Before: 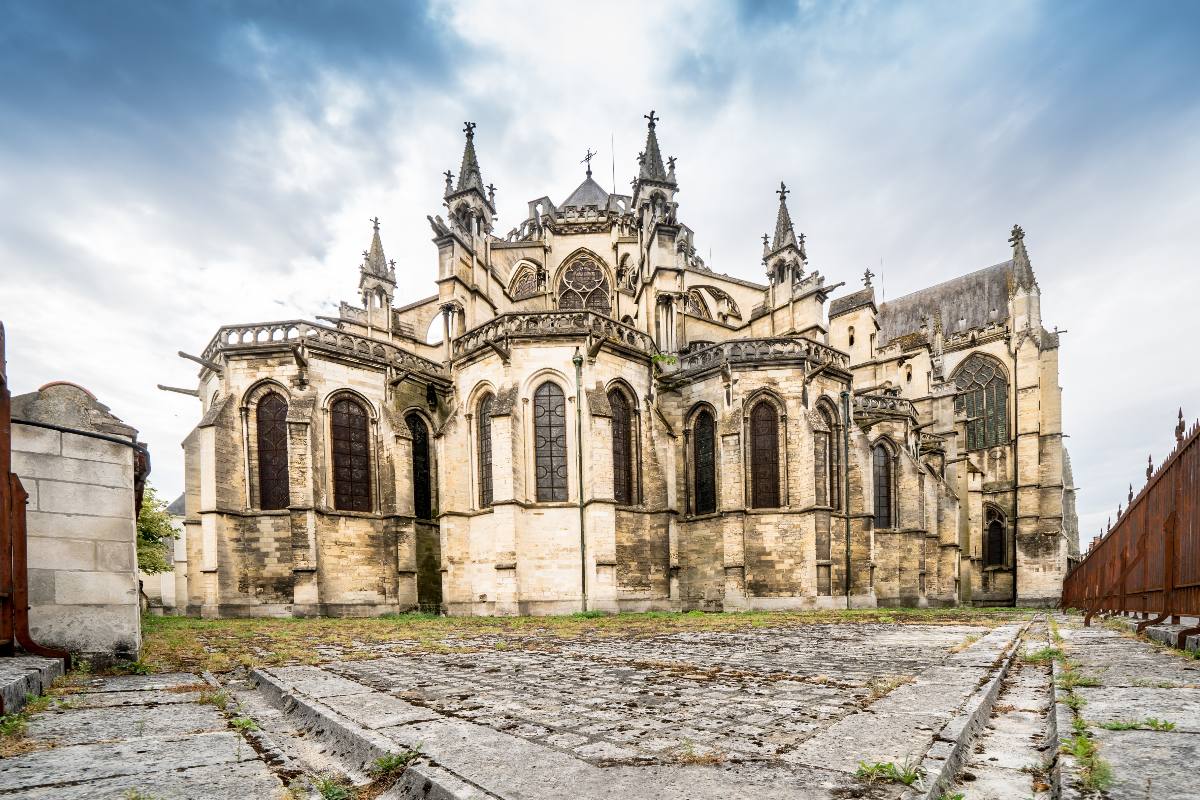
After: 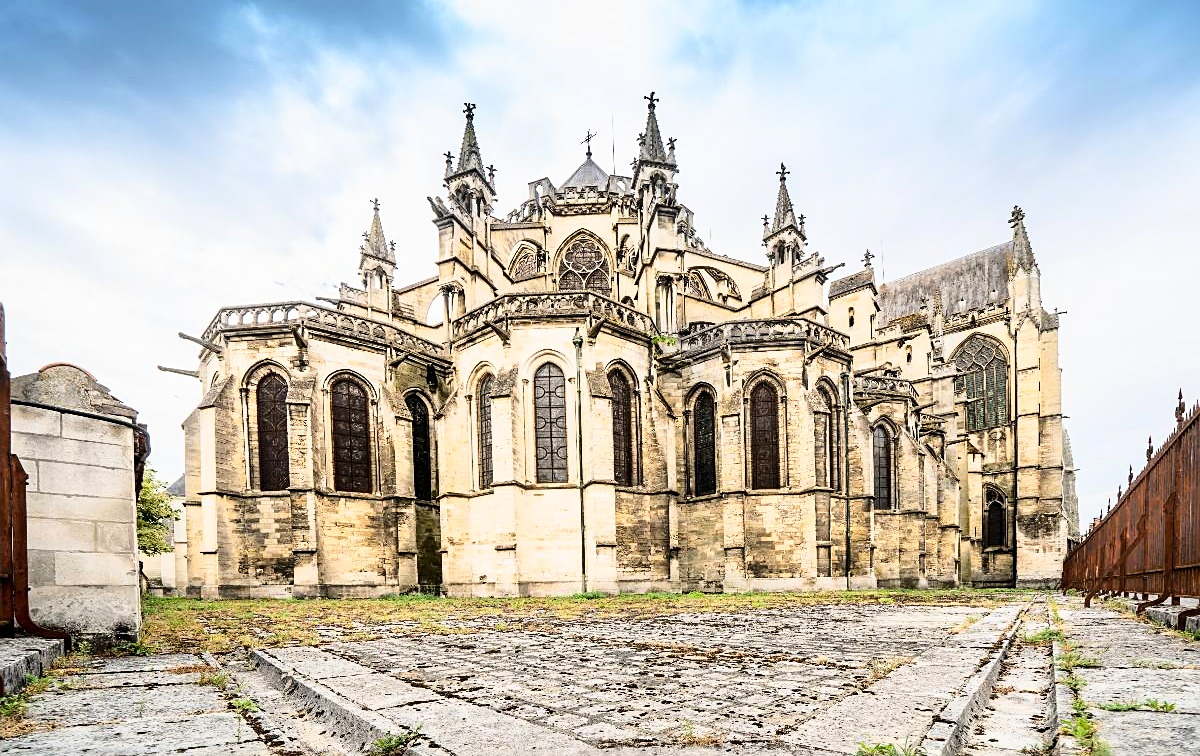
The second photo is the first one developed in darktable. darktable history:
sharpen: on, module defaults
crop and rotate: top 2.479%, bottom 3.018%
exposure: exposure -0.177 EV, compensate highlight preservation false
base curve: curves: ch0 [(0, 0) (0.028, 0.03) (0.121, 0.232) (0.46, 0.748) (0.859, 0.968) (1, 1)]
